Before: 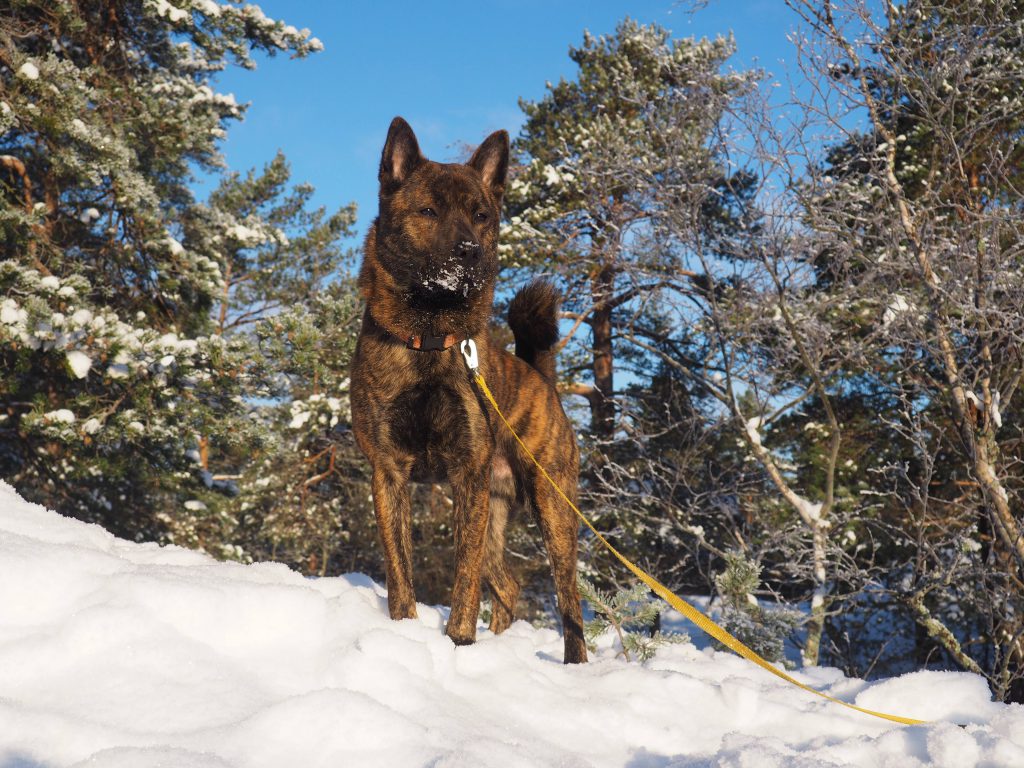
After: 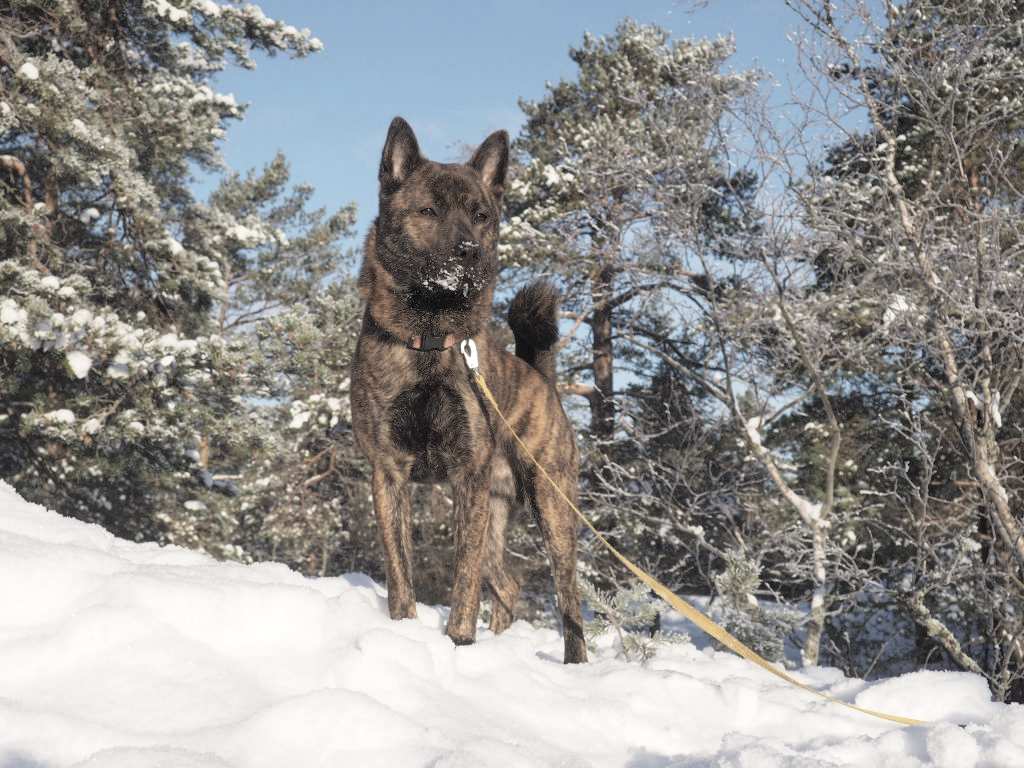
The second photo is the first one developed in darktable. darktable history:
contrast brightness saturation: brightness 0.185, saturation -0.514
local contrast: highlights 100%, shadows 102%, detail 120%, midtone range 0.2
